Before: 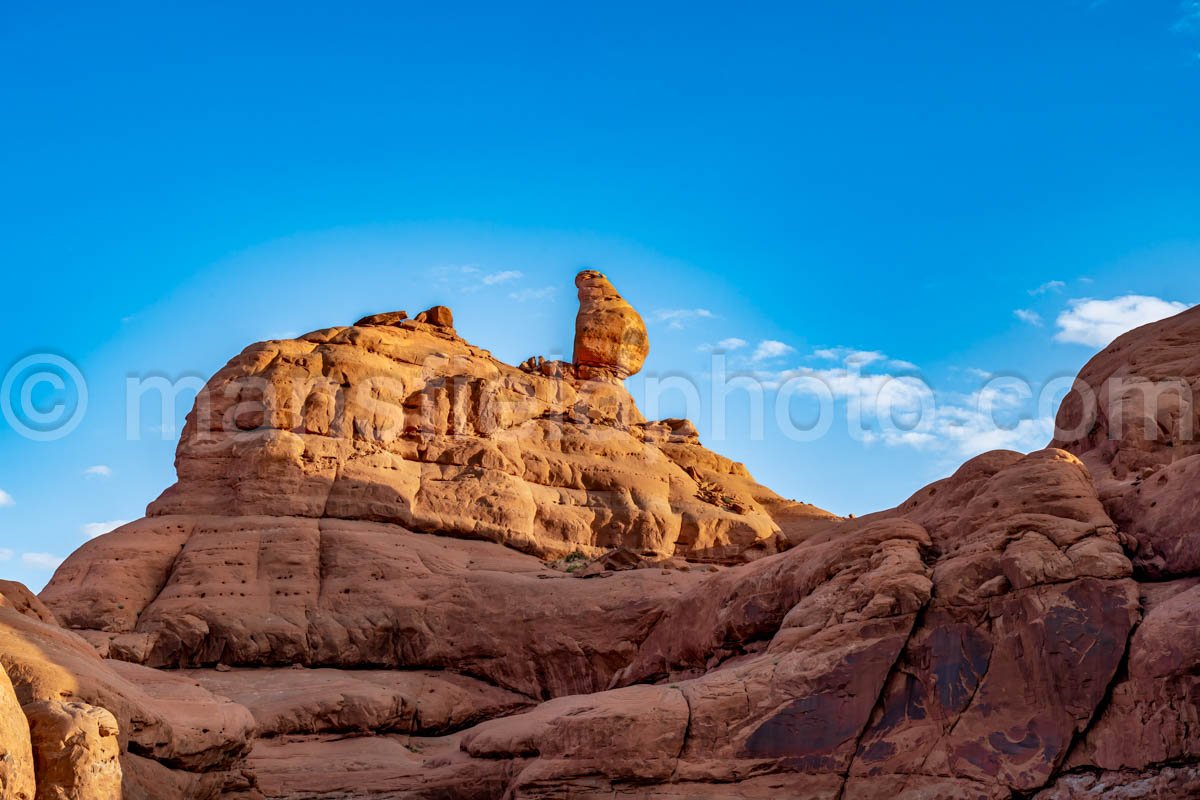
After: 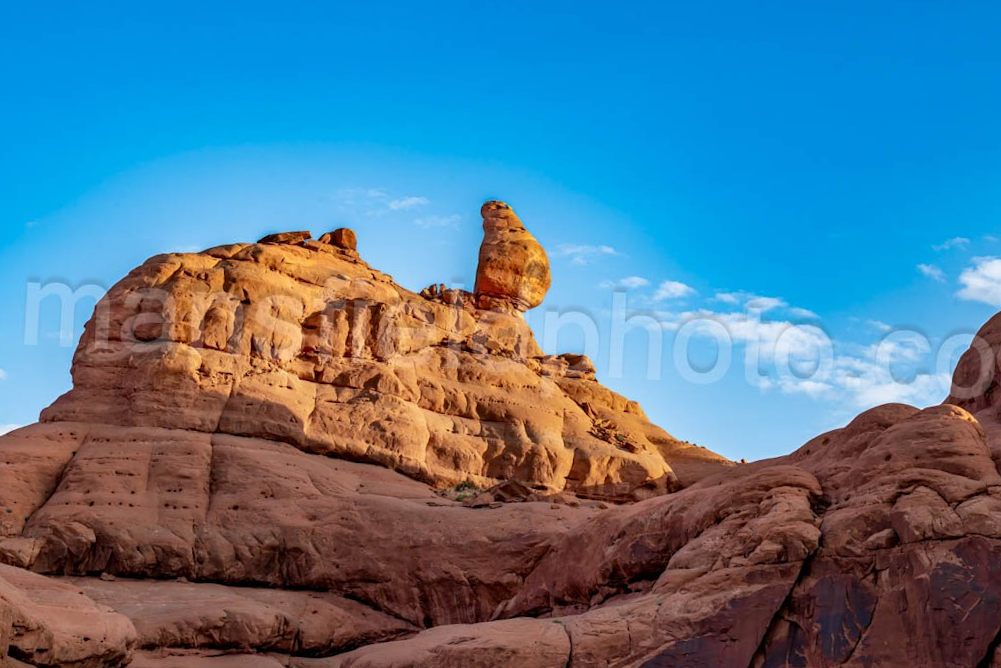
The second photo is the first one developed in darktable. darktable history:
crop and rotate: angle -3.22°, left 5.05%, top 5.207%, right 4.631%, bottom 4.345%
